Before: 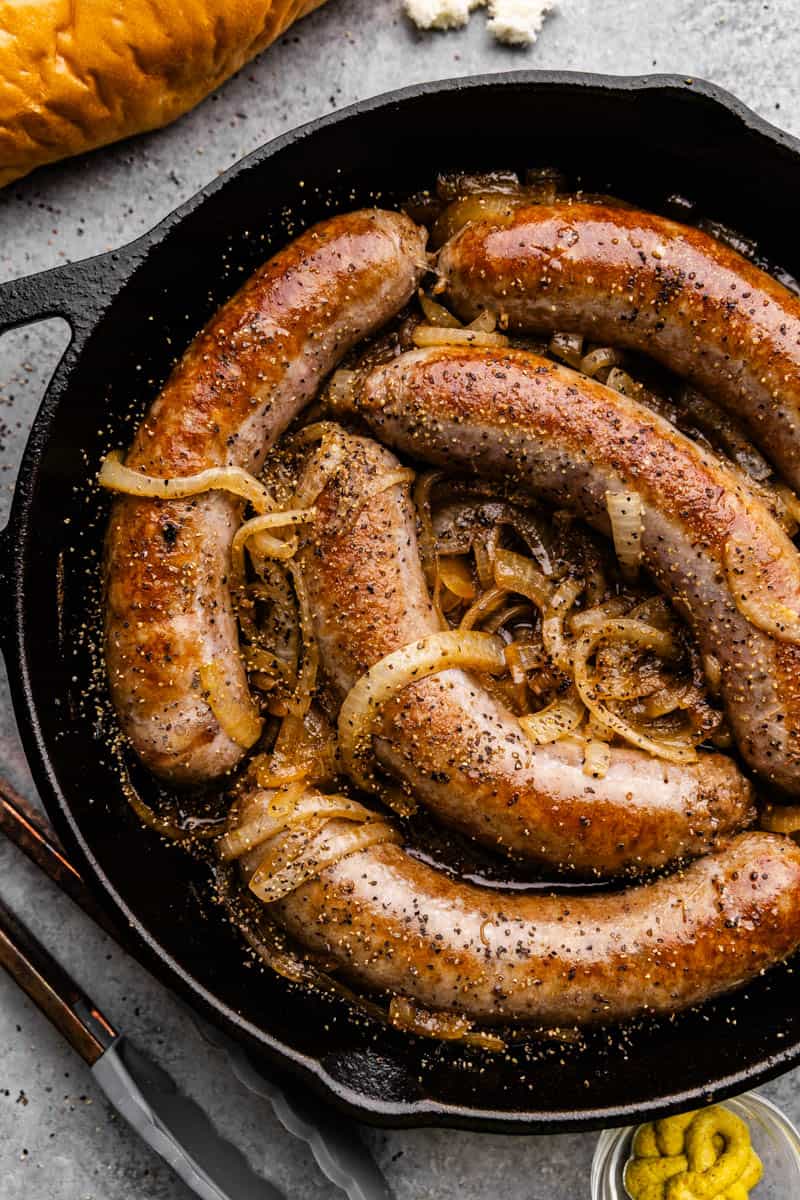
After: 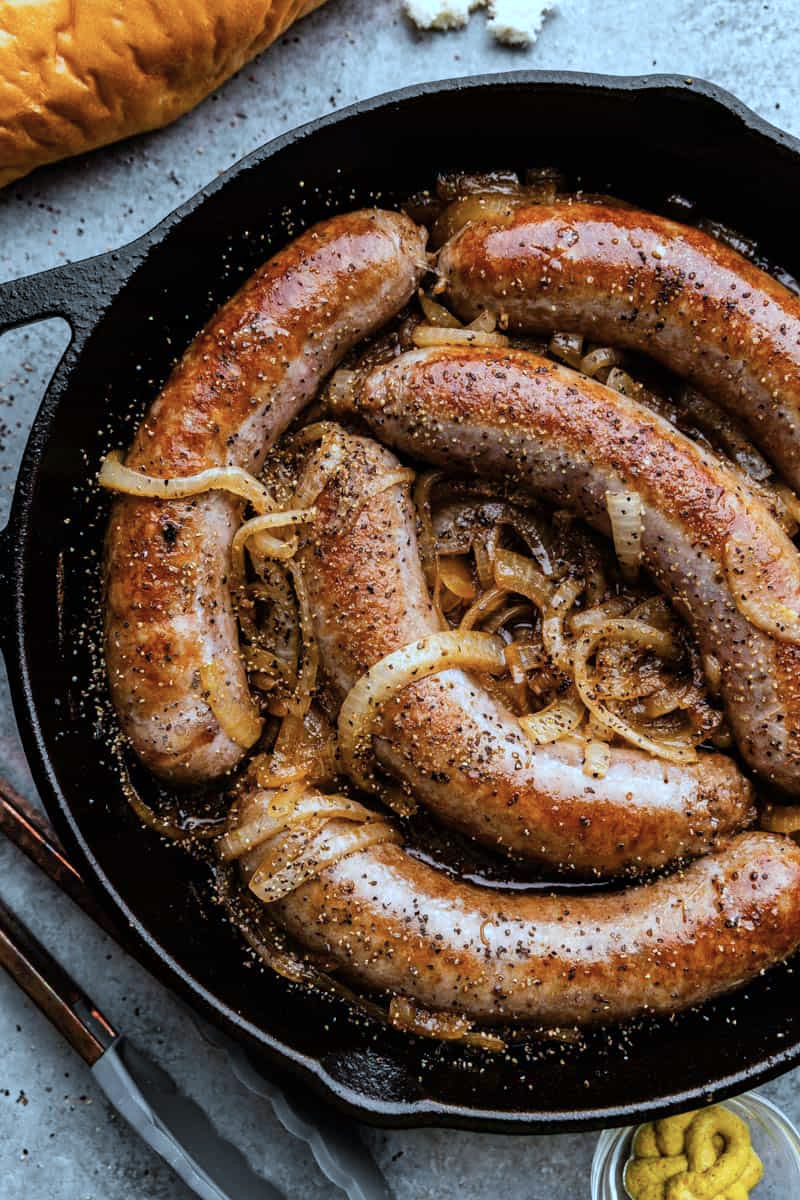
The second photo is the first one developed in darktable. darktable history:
color correction: highlights a* -9.73, highlights b* -21.22
